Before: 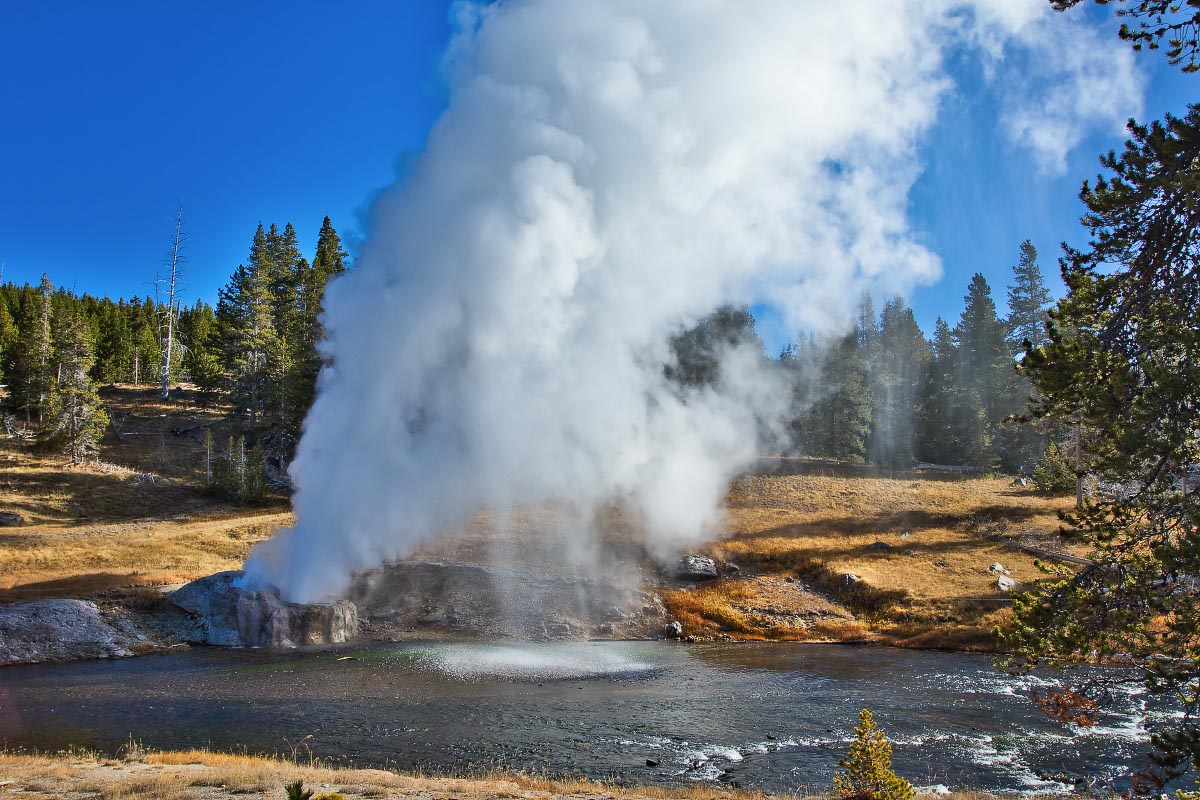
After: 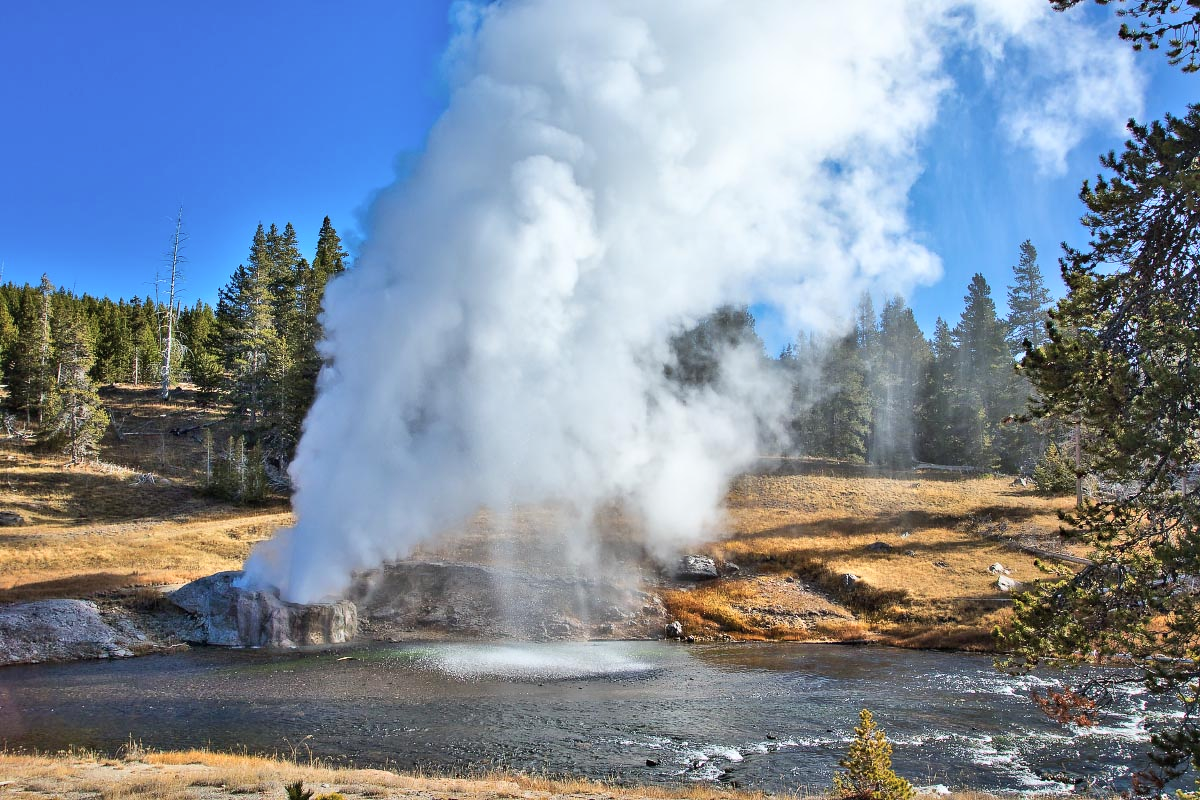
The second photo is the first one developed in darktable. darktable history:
local contrast: mode bilateral grid, contrast 19, coarseness 49, detail 120%, midtone range 0.2
tone curve: curves: ch0 [(0, 0) (0.003, 0.022) (0.011, 0.025) (0.025, 0.032) (0.044, 0.055) (0.069, 0.089) (0.1, 0.133) (0.136, 0.18) (0.177, 0.231) (0.224, 0.291) (0.277, 0.35) (0.335, 0.42) (0.399, 0.496) (0.468, 0.561) (0.543, 0.632) (0.623, 0.706) (0.709, 0.783) (0.801, 0.865) (0.898, 0.947) (1, 1)], color space Lab, independent channels
